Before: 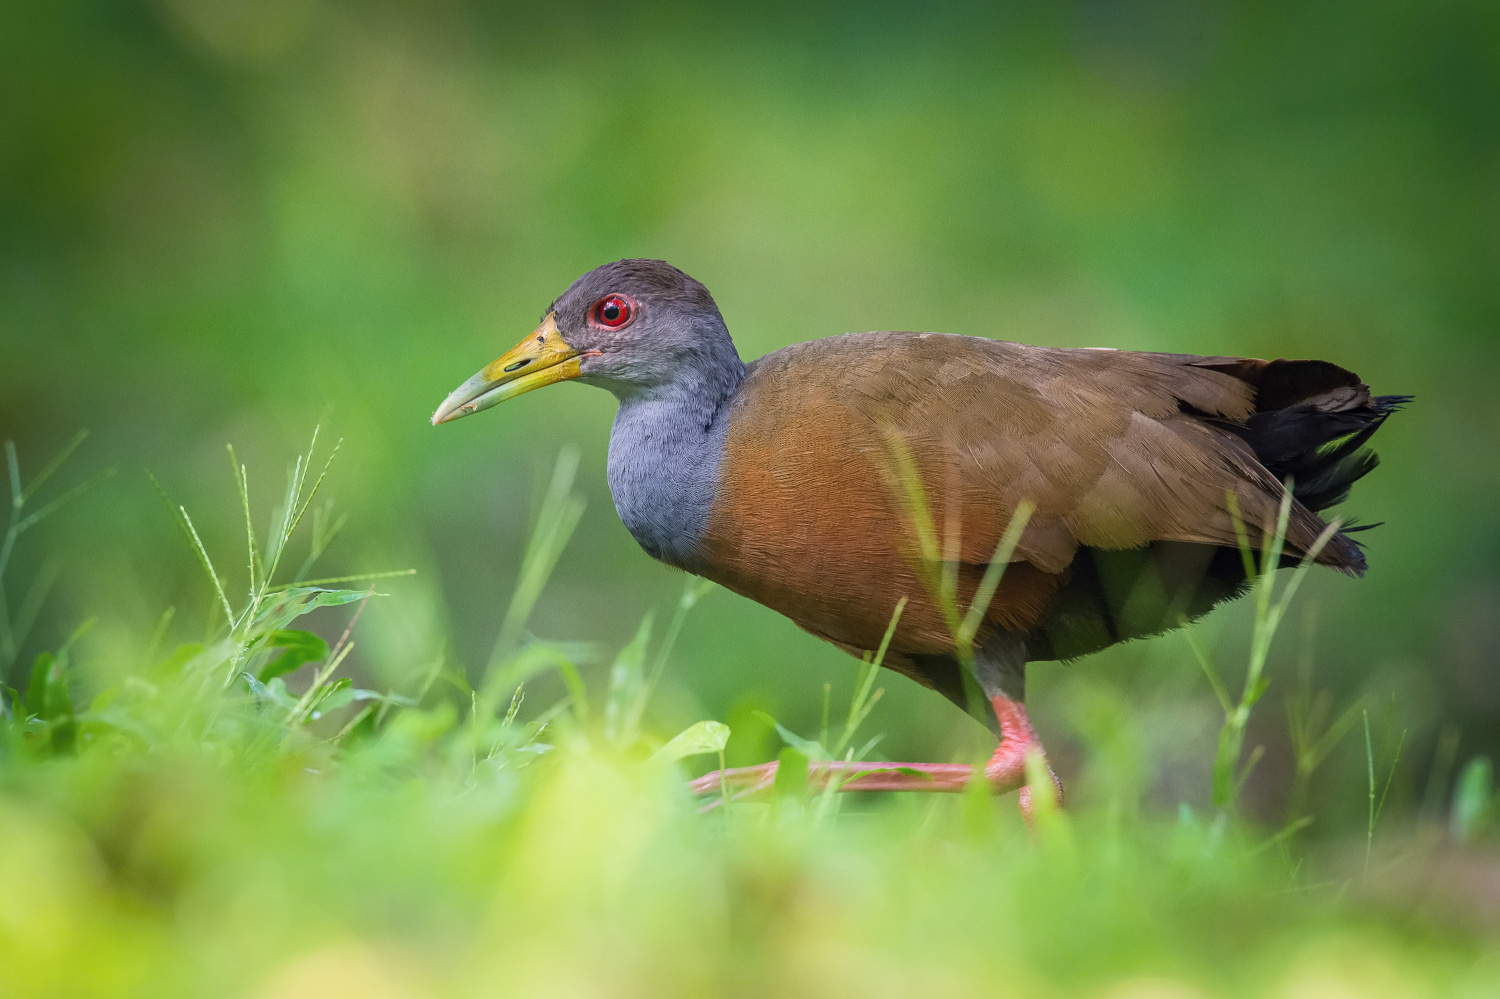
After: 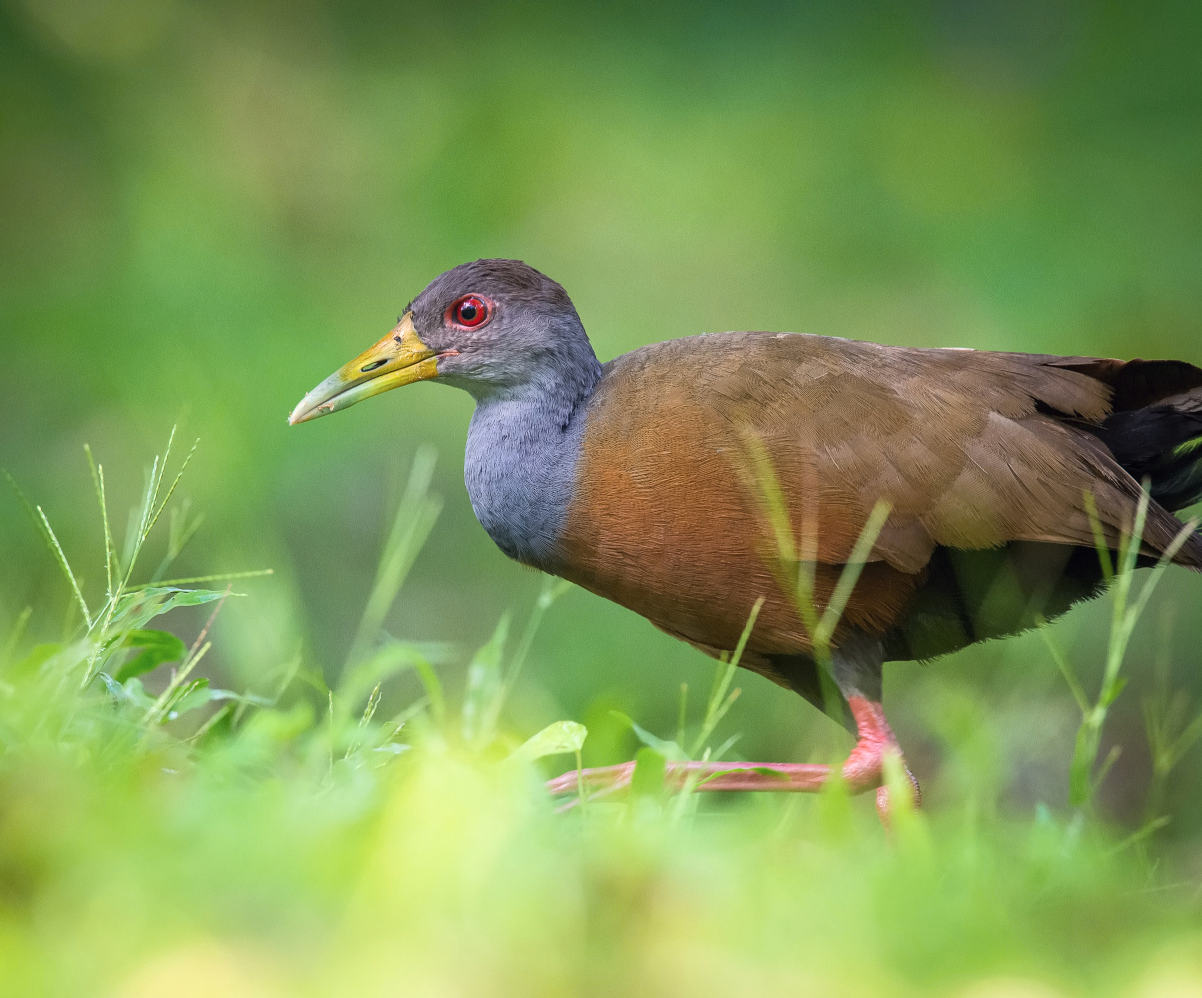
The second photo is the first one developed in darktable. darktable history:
crop and rotate: left 9.585%, right 10.254%
shadows and highlights: shadows -13.34, white point adjustment 4.18, highlights 28.86
